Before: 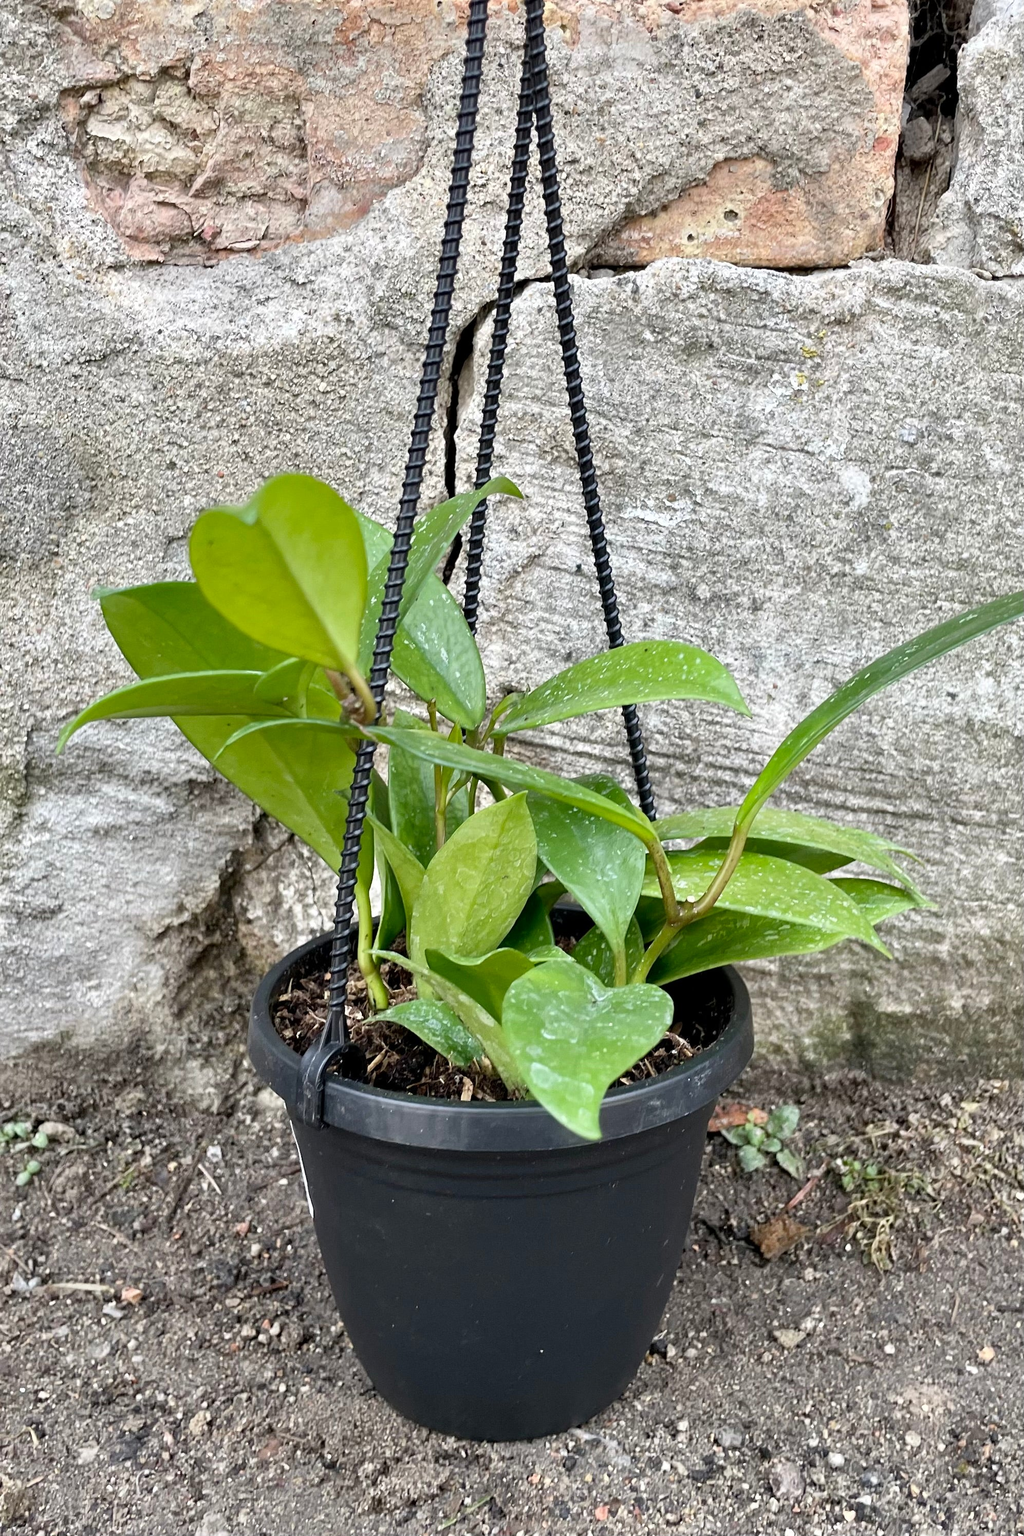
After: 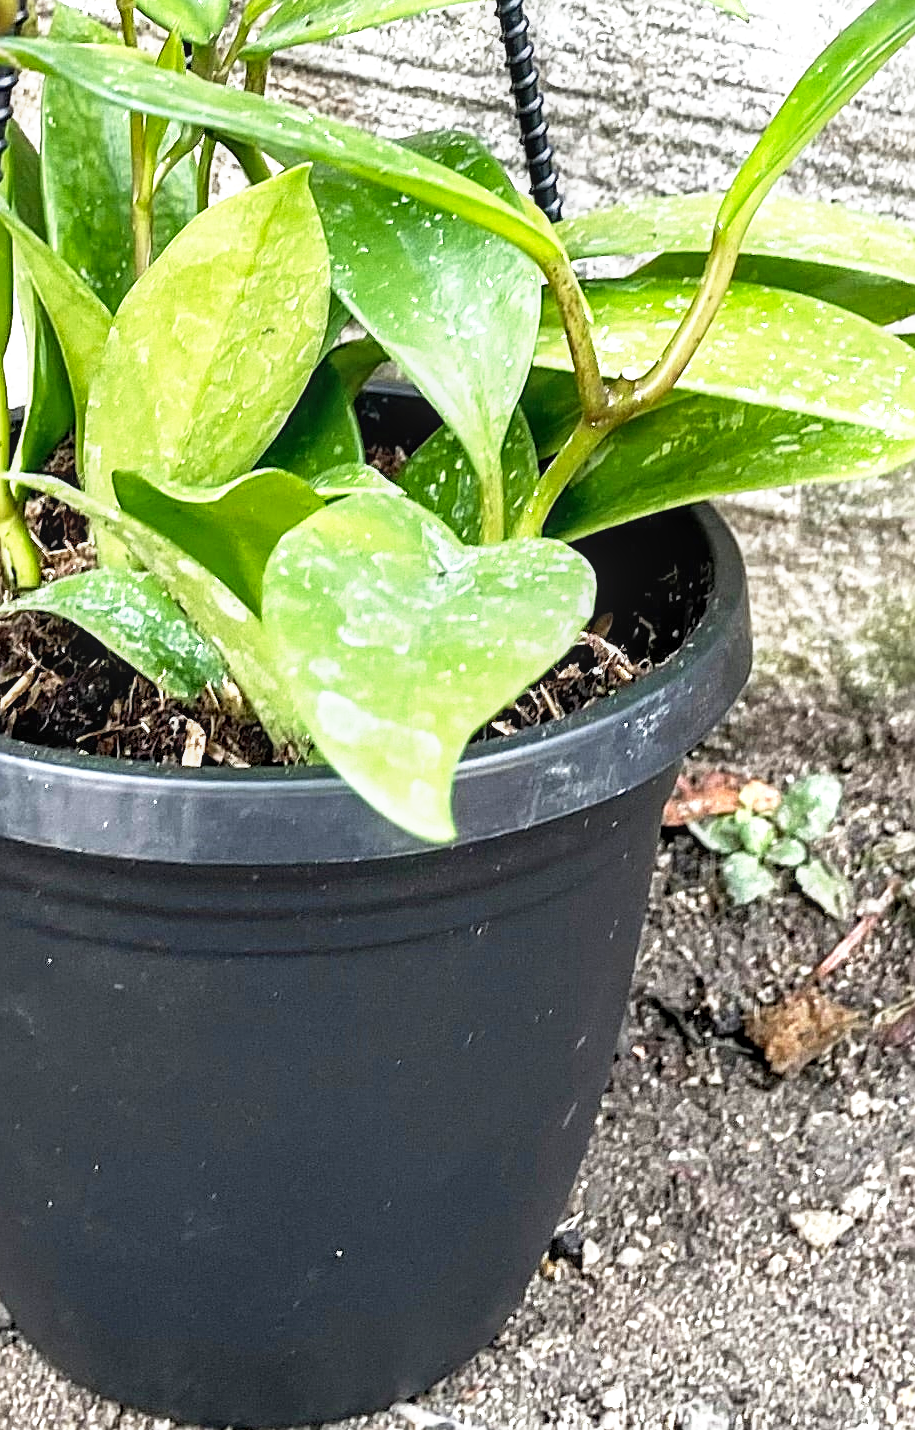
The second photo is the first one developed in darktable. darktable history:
base curve: curves: ch0 [(0, 0) (0.495, 0.917) (1, 1)], preserve colors none
crop: left 35.909%, top 46.049%, right 18.155%, bottom 6.085%
local contrast: on, module defaults
sharpen: on, module defaults
